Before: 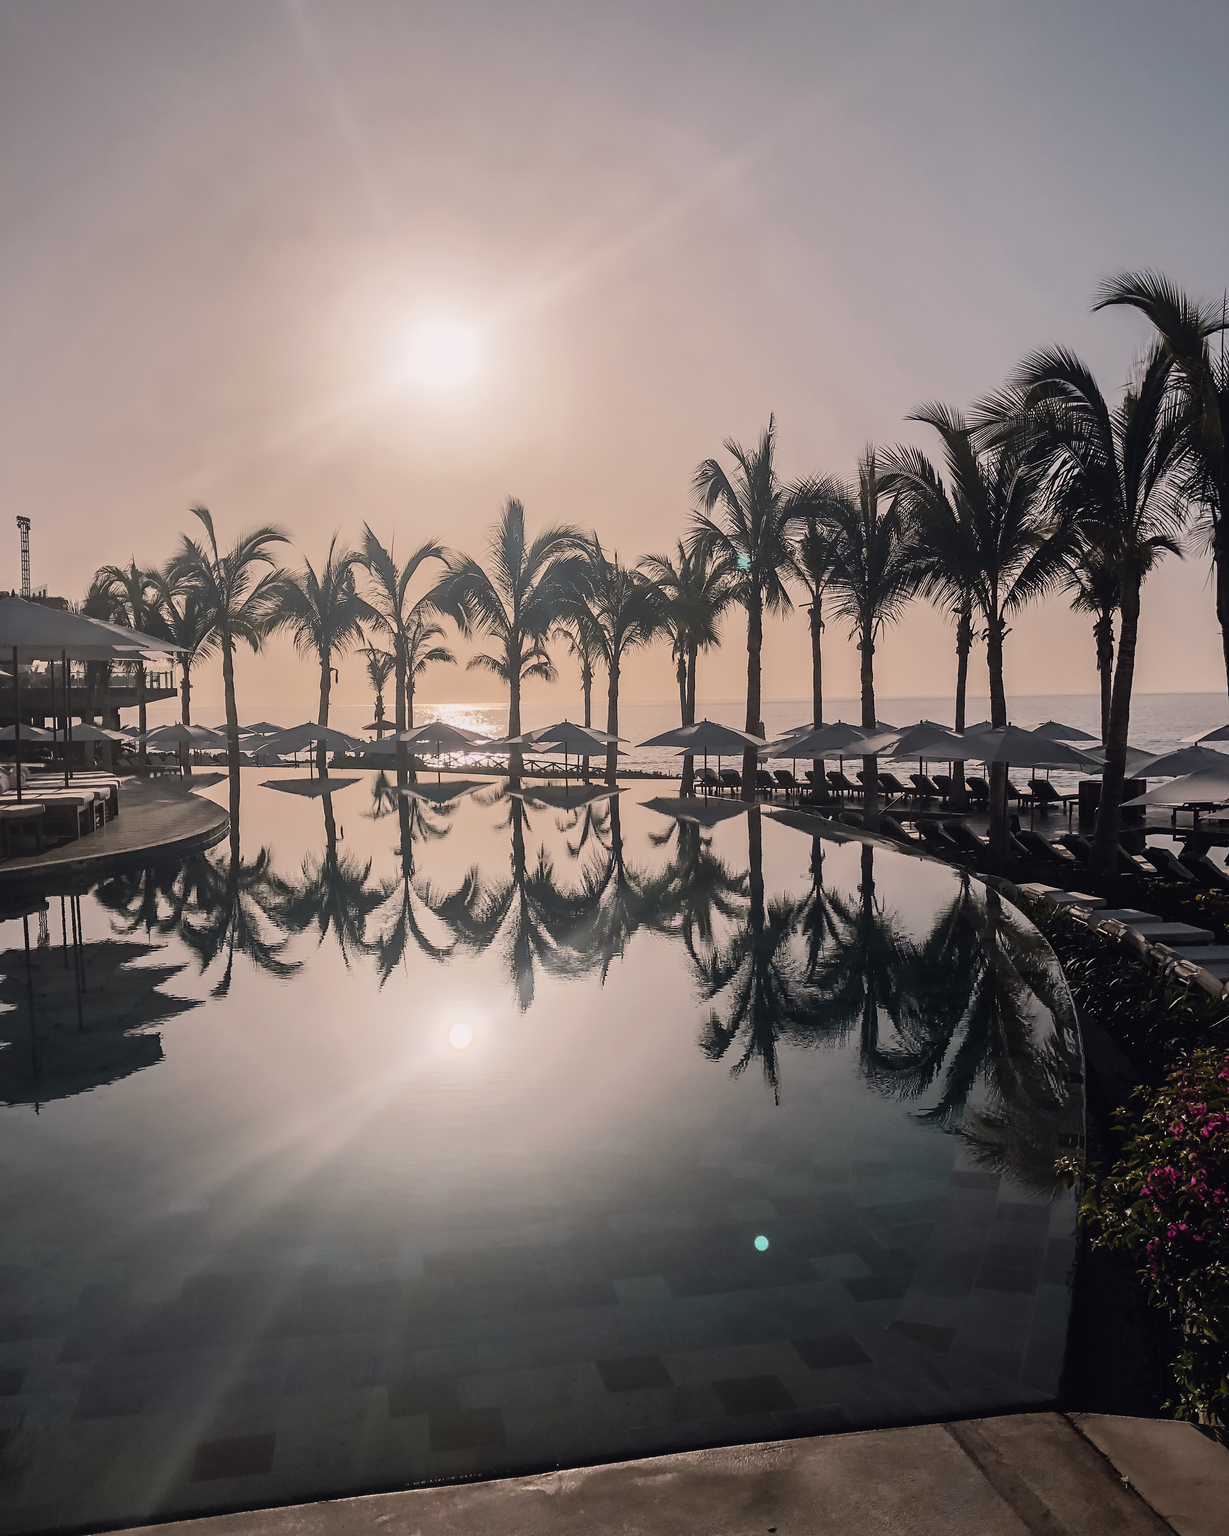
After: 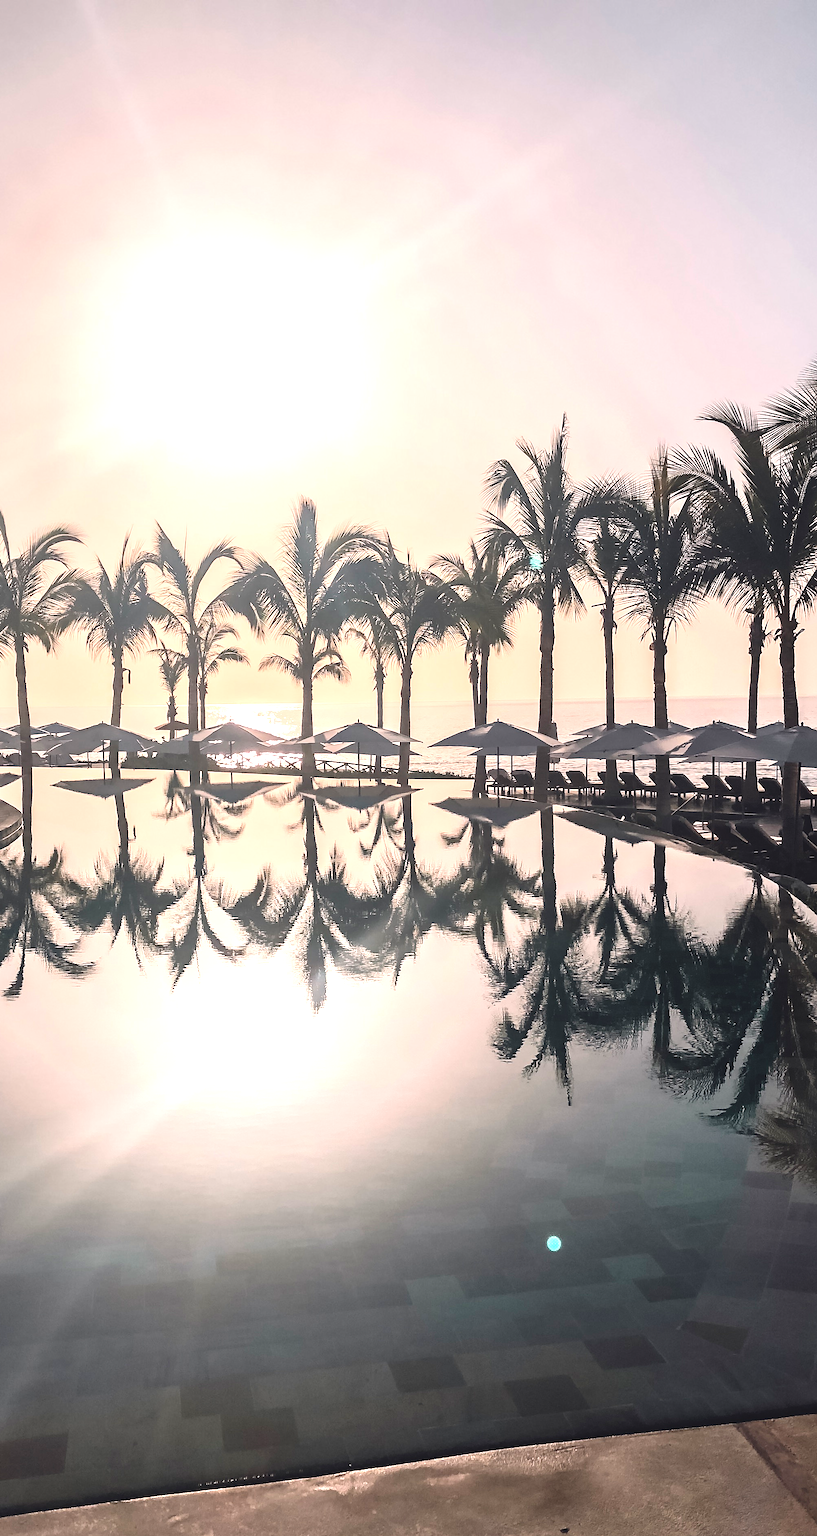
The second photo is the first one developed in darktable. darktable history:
exposure: black level correction -0.002, exposure 1.115 EV, compensate highlight preservation false
crop: left 16.899%, right 16.556%
